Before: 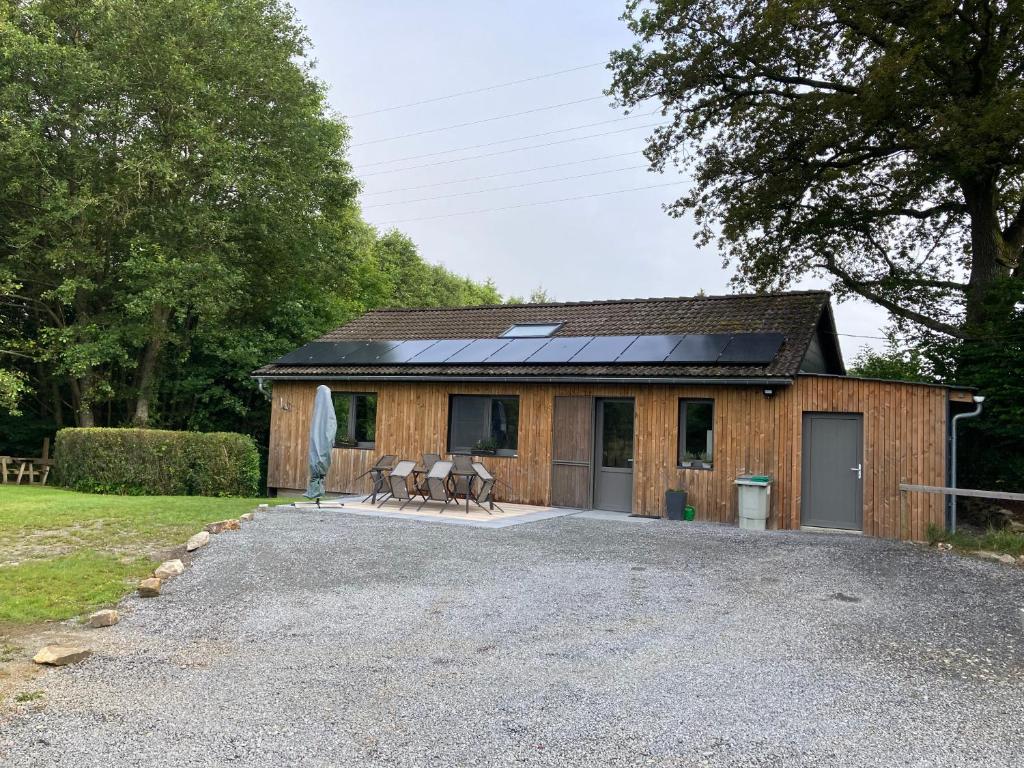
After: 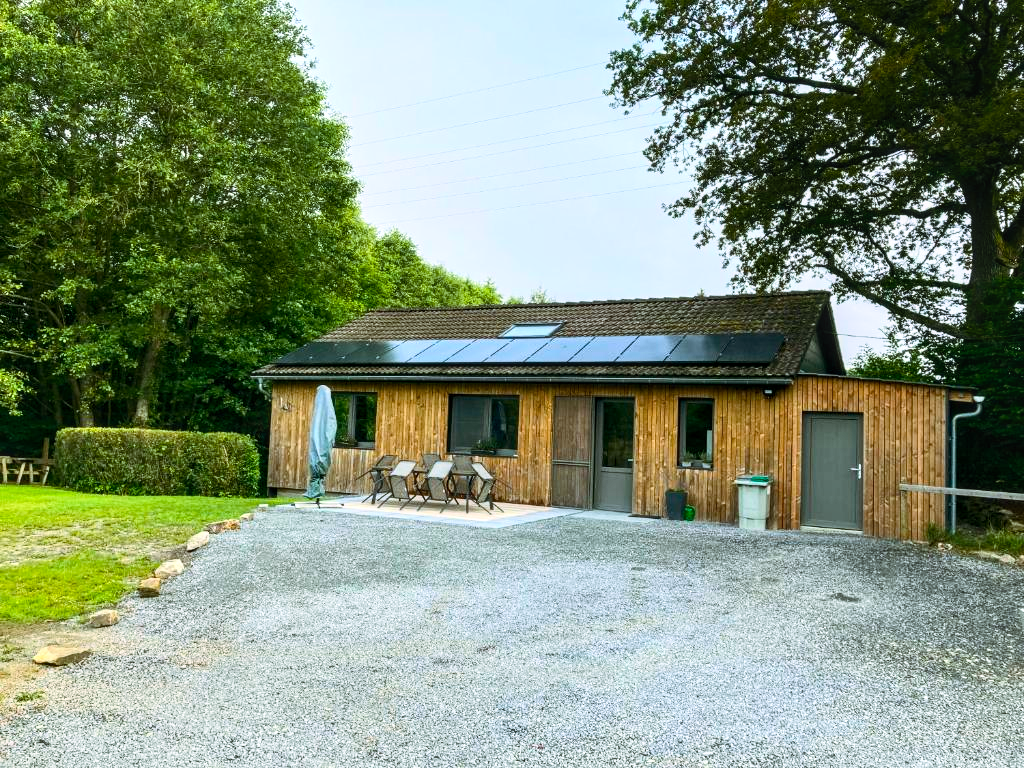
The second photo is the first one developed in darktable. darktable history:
local contrast: on, module defaults
contrast brightness saturation: contrast 0.238, brightness 0.085
color balance rgb: shadows lift › chroma 9.738%, shadows lift › hue 45.58°, power › chroma 2.156%, power › hue 165.57°, highlights gain › luminance 14.969%, linear chroma grading › global chroma 15.466%, perceptual saturation grading › global saturation 25.669%, global vibrance 10.915%
